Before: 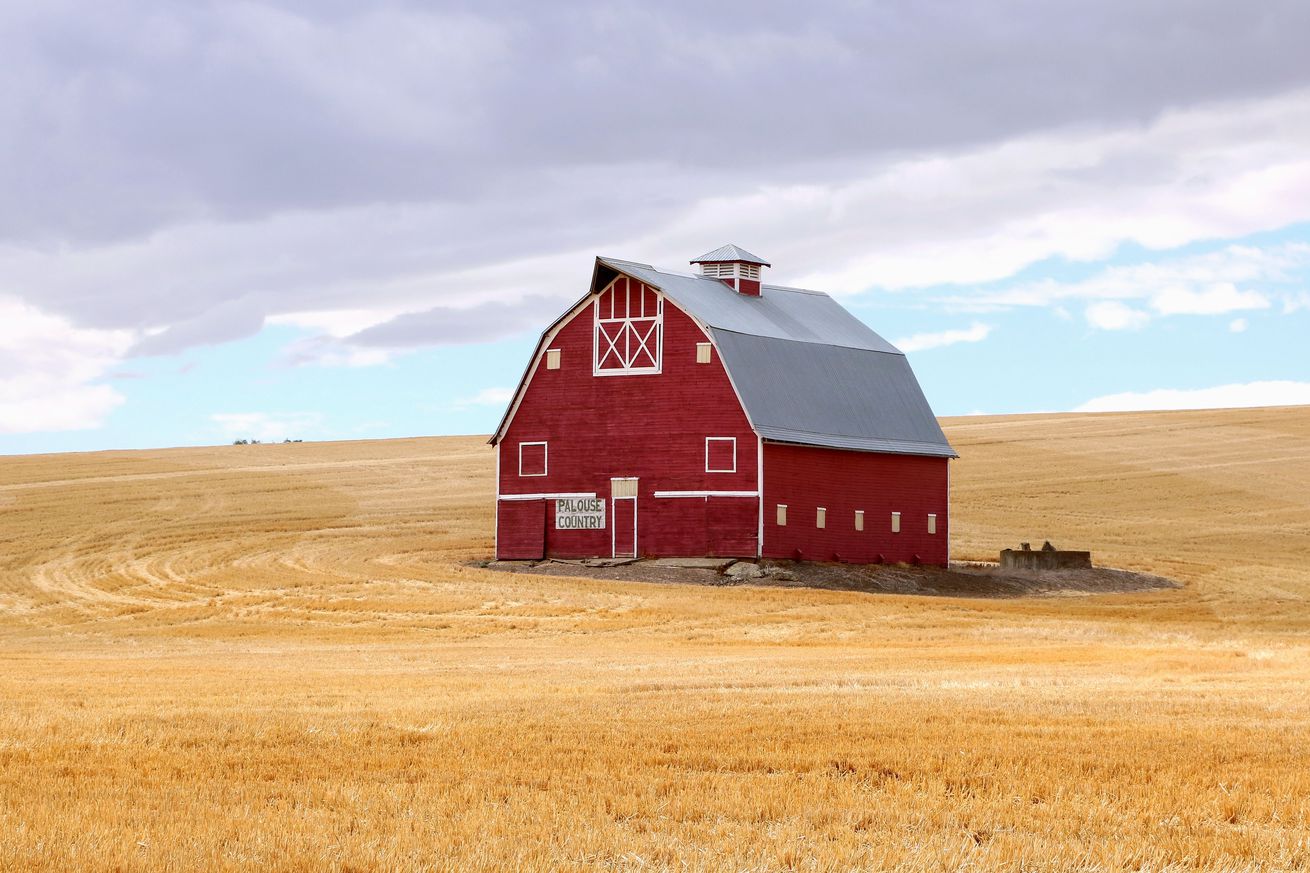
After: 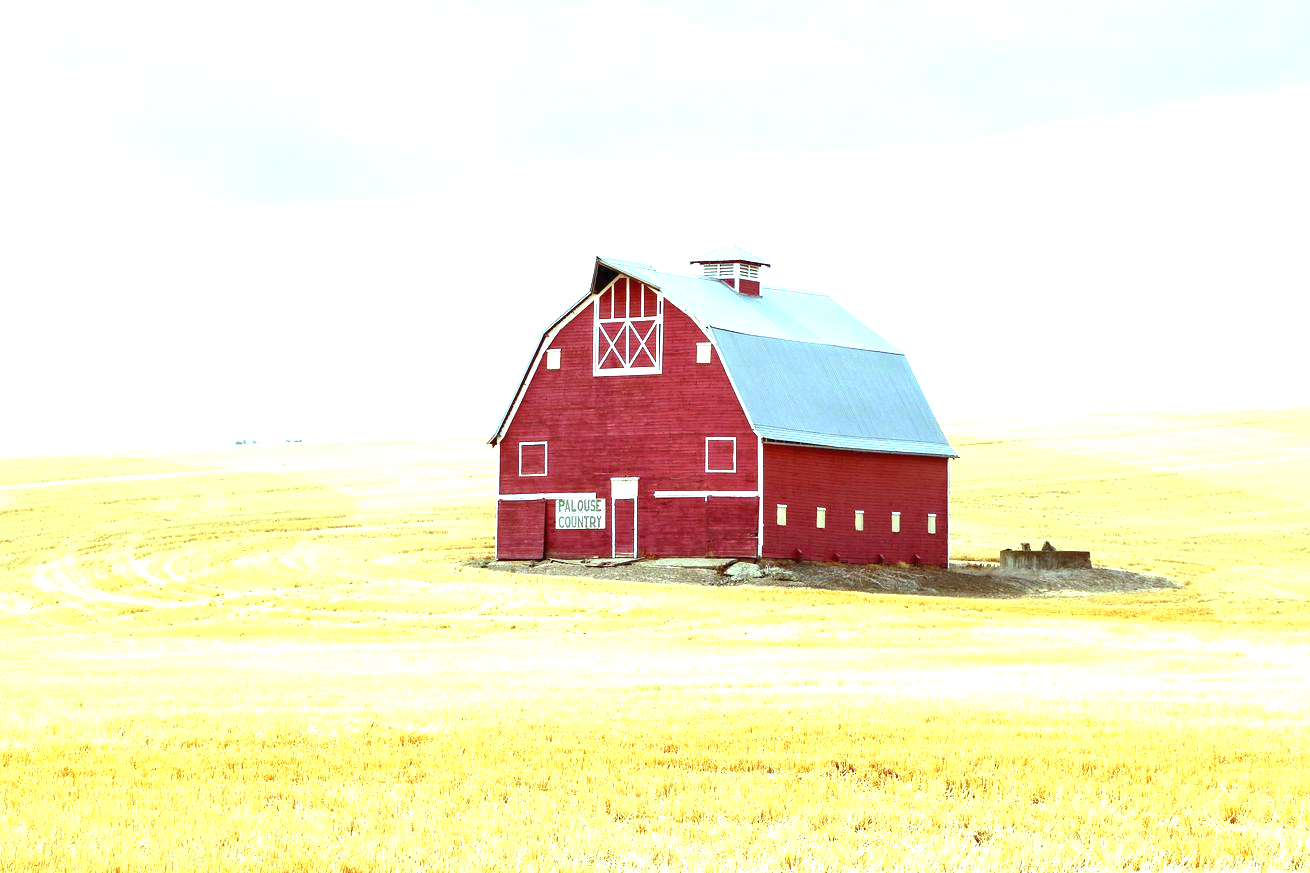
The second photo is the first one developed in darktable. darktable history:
exposure: black level correction 0, exposure 1.45 EV, compensate exposure bias true, compensate highlight preservation false
white balance: red 0.986, blue 1.01
color balance: mode lift, gamma, gain (sRGB), lift [0.997, 0.979, 1.021, 1.011], gamma [1, 1.084, 0.916, 0.998], gain [1, 0.87, 1.13, 1.101], contrast 4.55%, contrast fulcrum 38.24%, output saturation 104.09%
